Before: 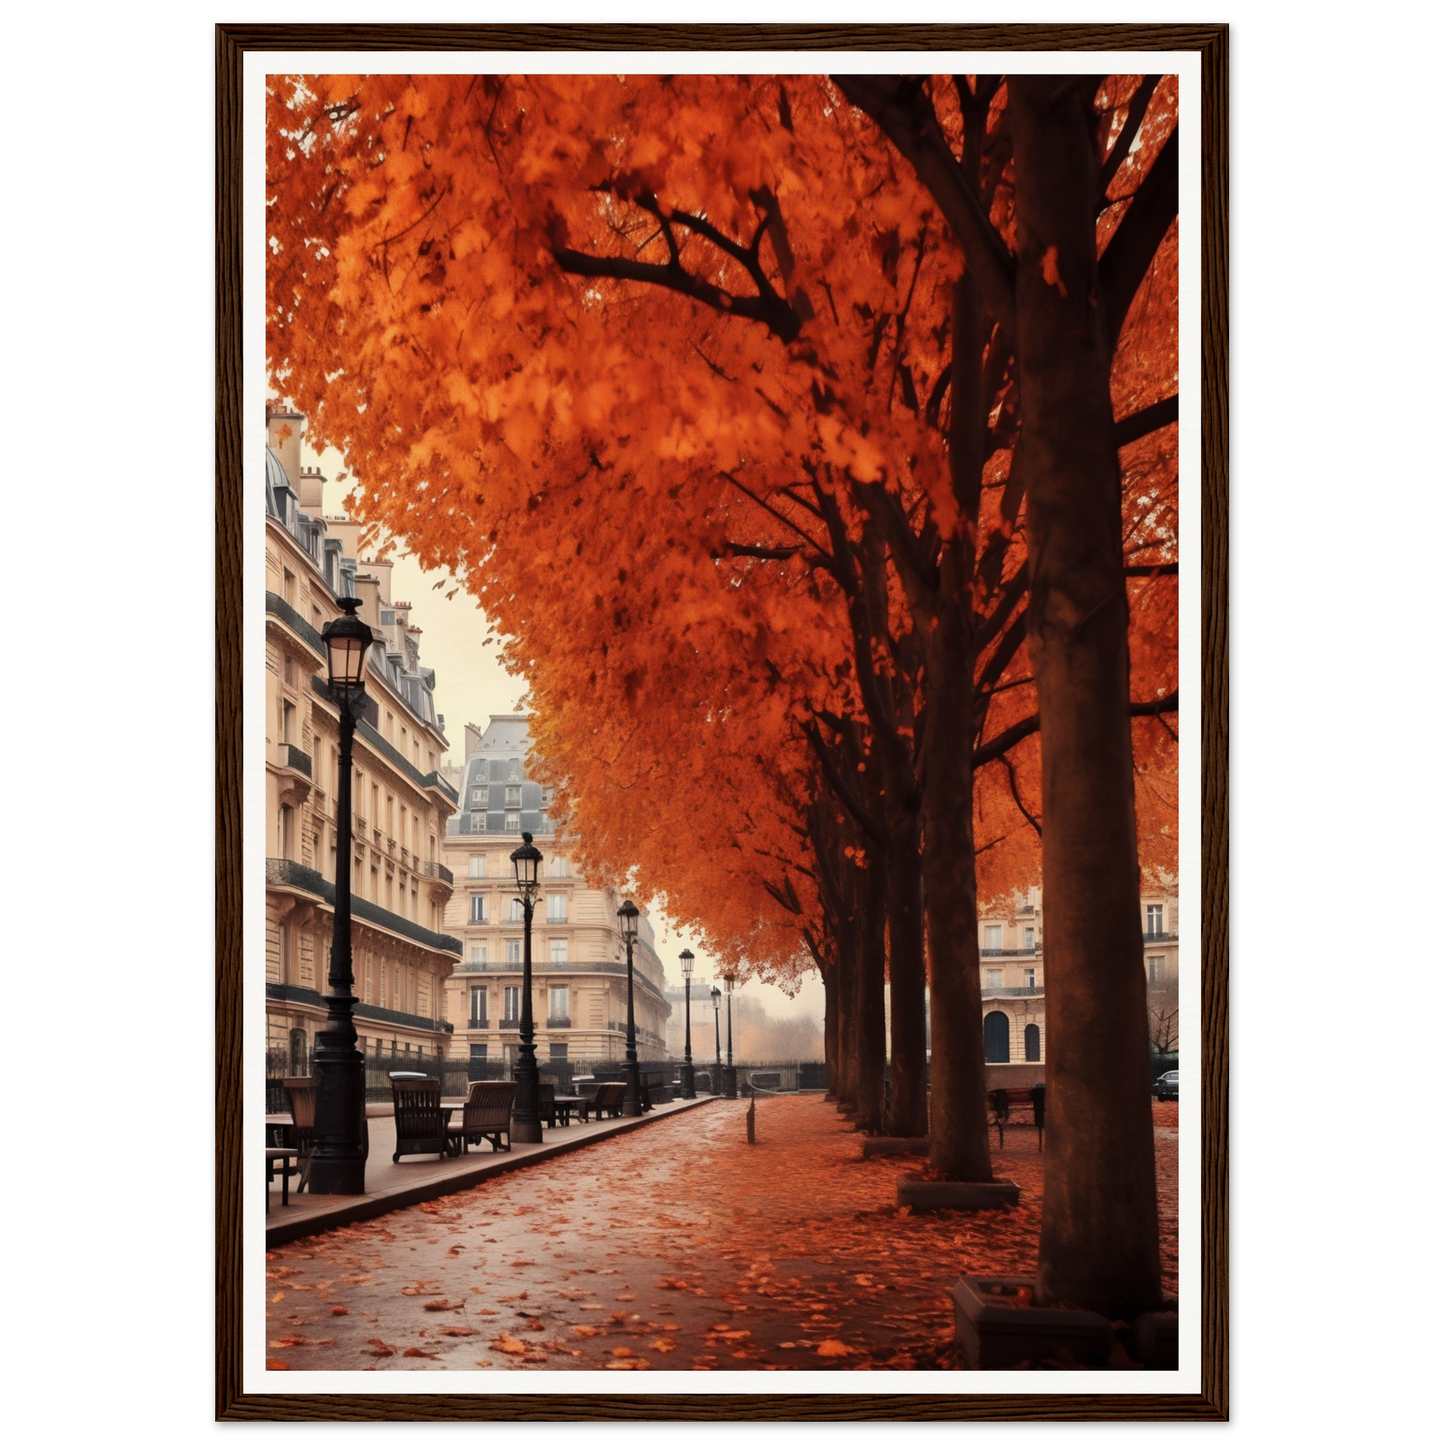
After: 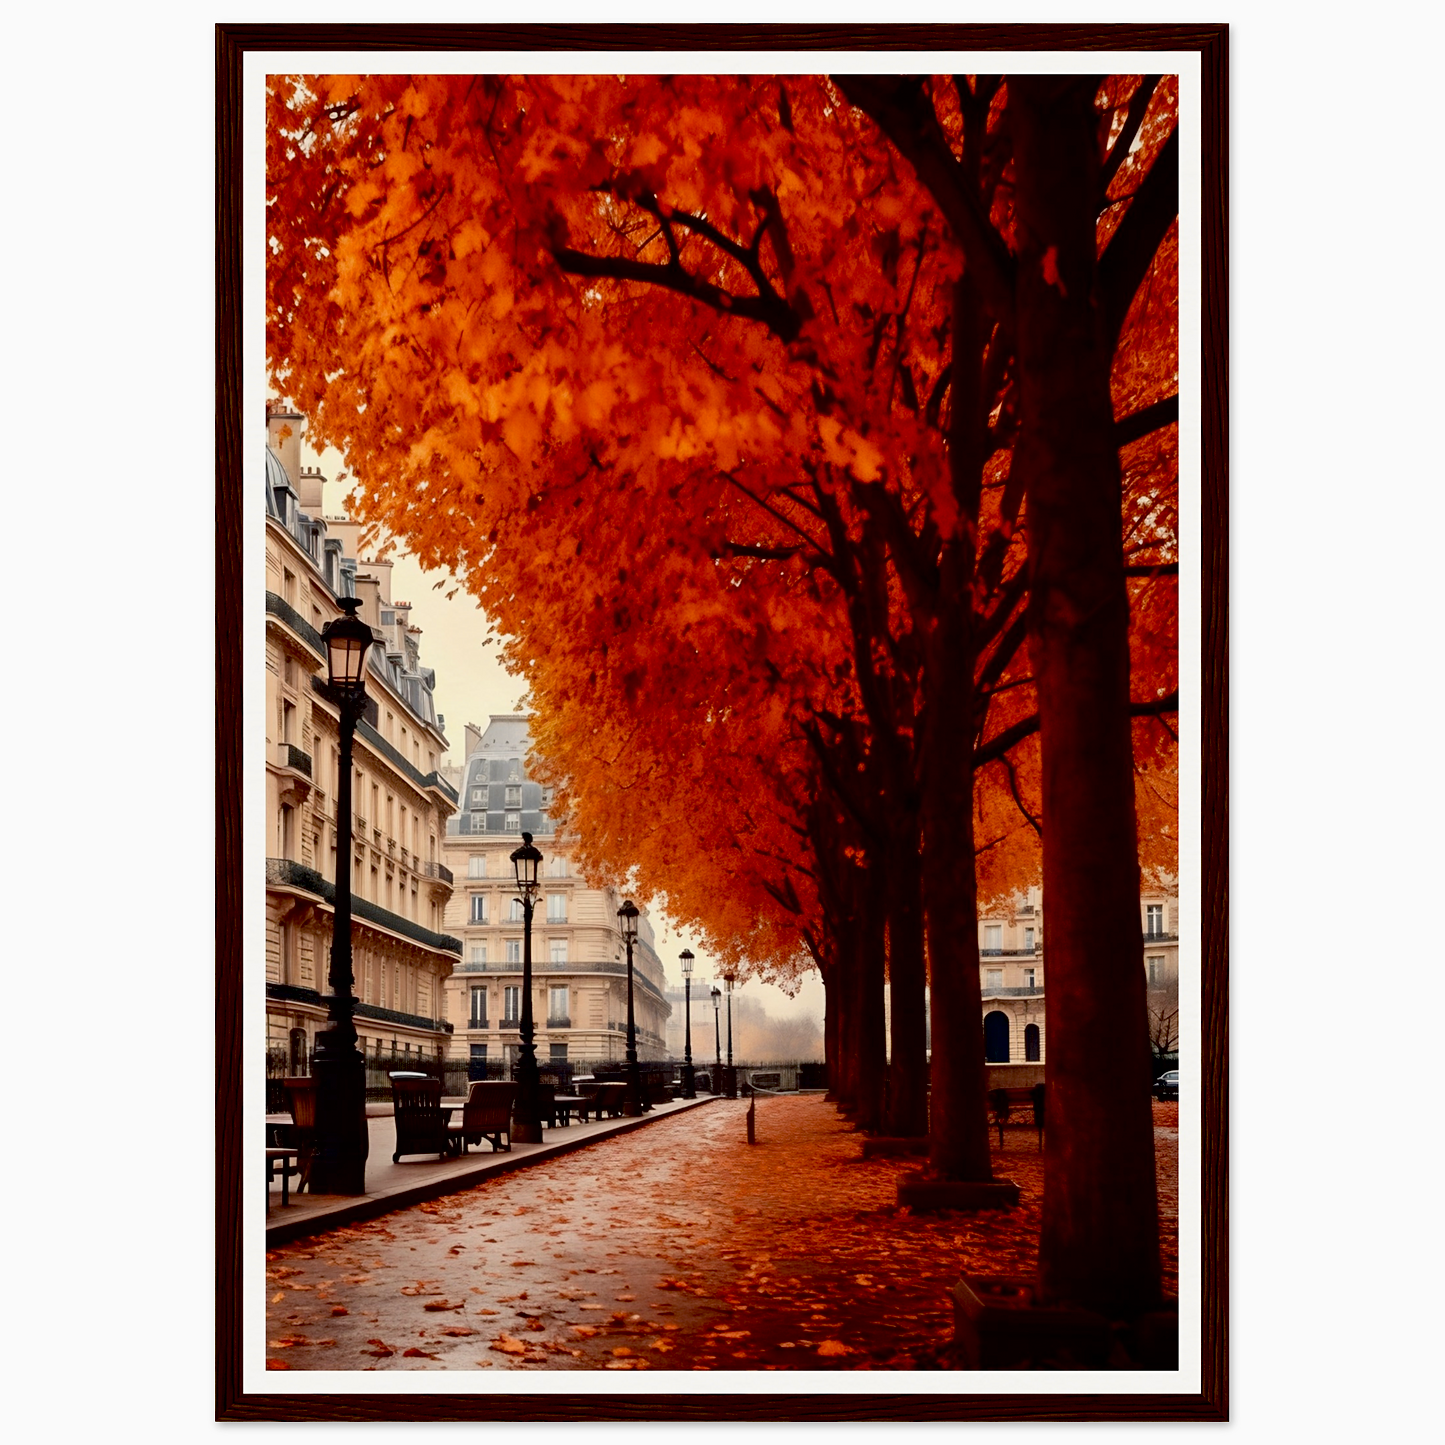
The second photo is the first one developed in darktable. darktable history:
contrast brightness saturation: contrast 0.1, brightness 0.02, saturation 0.02
exposure: black level correction 0.029, exposure -0.073 EV, compensate highlight preservation false
sharpen: amount 0.2
